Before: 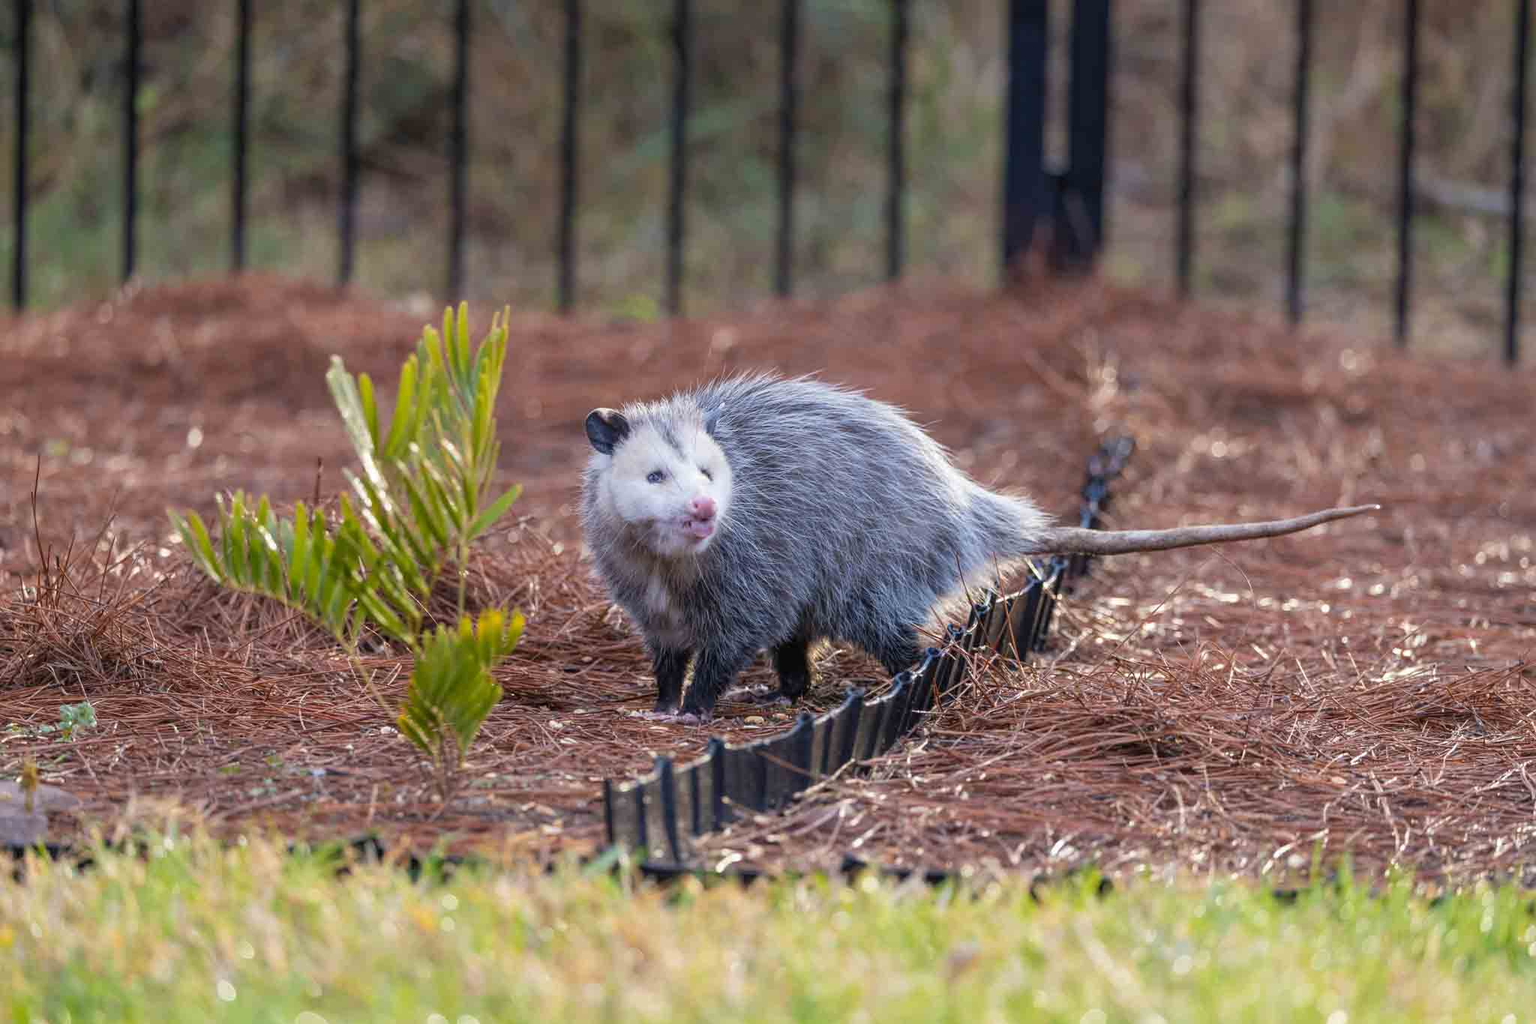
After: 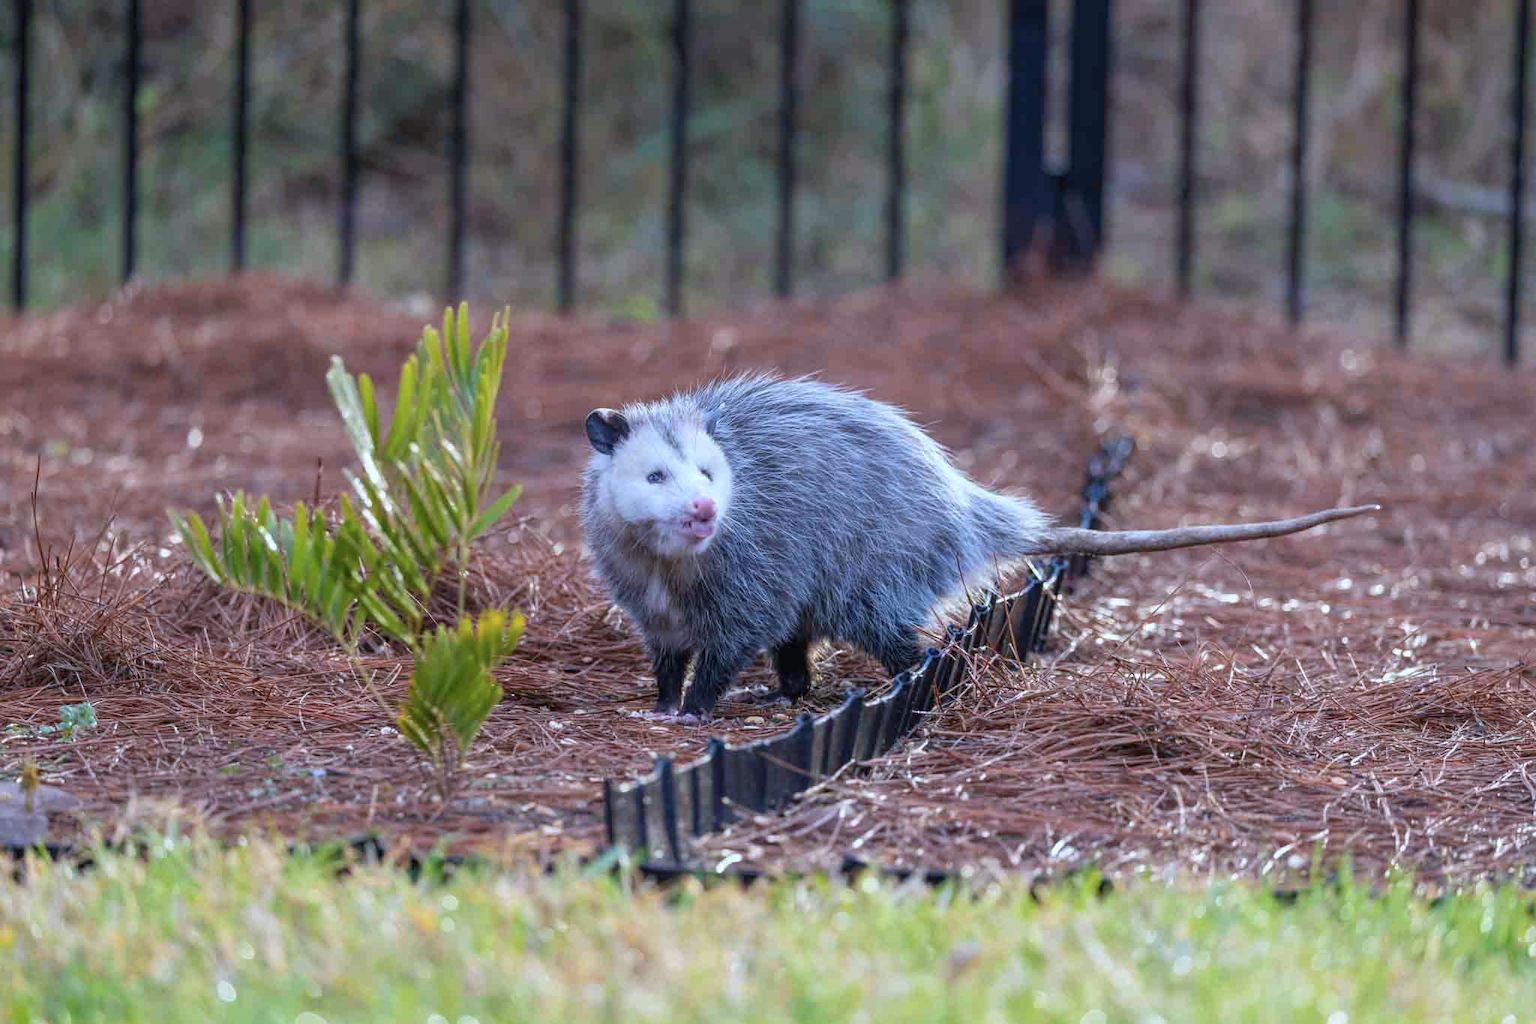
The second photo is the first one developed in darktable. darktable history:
color calibration: illuminant as shot in camera, x 0.379, y 0.381, temperature 4103.52 K
contrast equalizer: y [[0.5, 0.5, 0.472, 0.5, 0.5, 0.5], [0.5 ×6], [0.5 ×6], [0 ×6], [0 ×6]], mix -0.203
